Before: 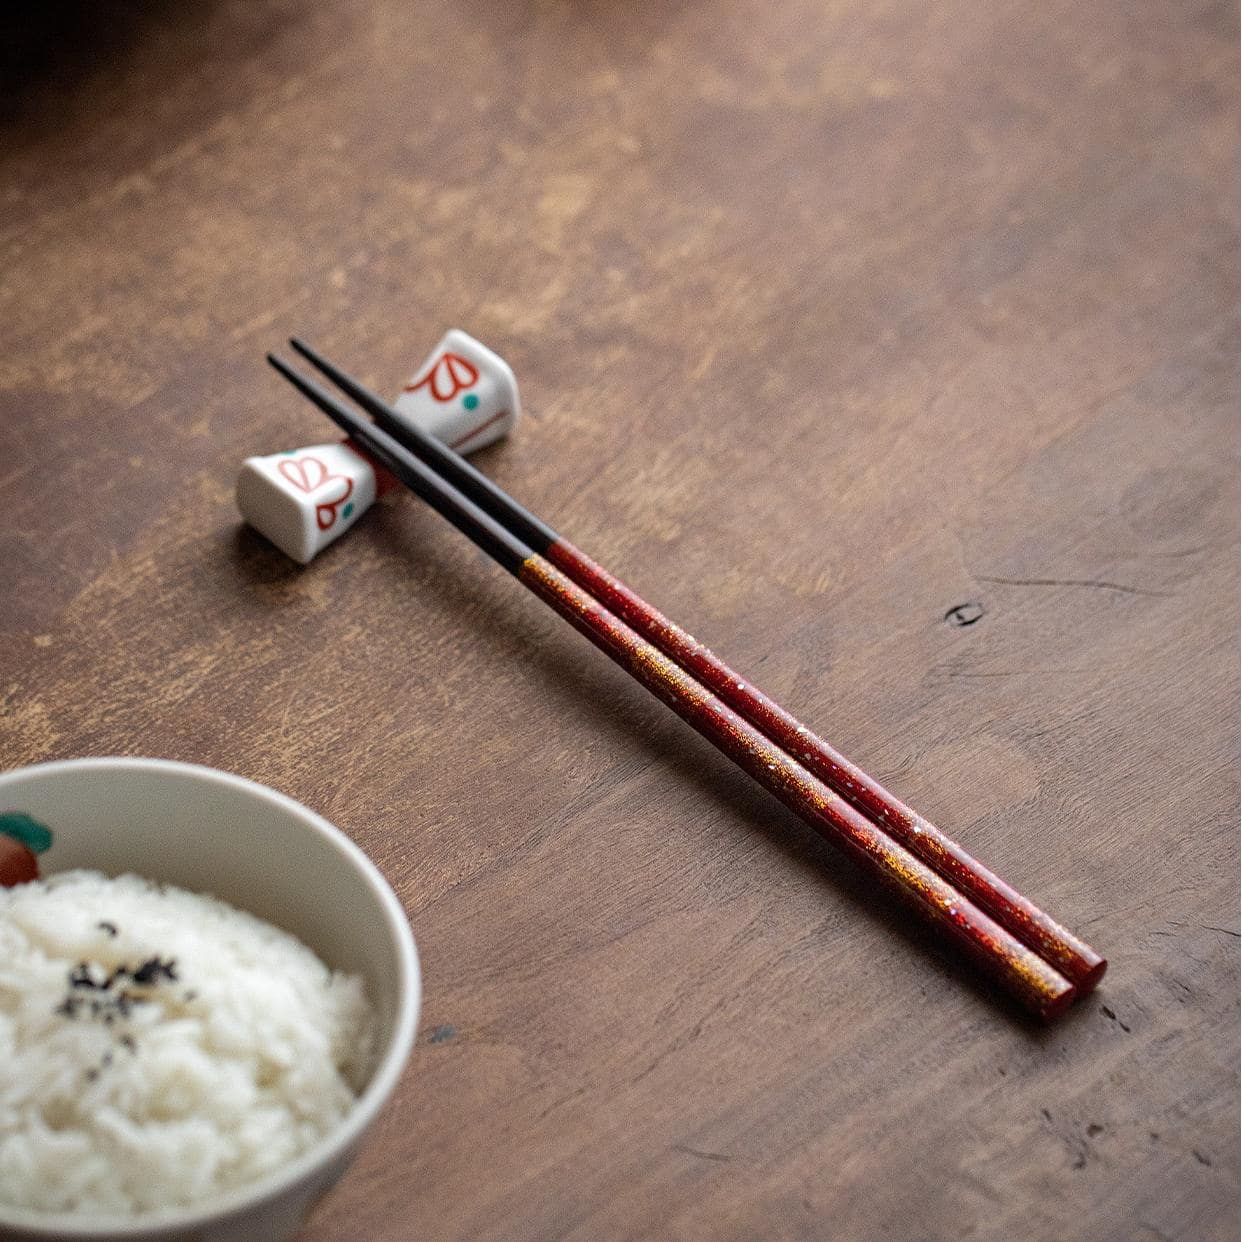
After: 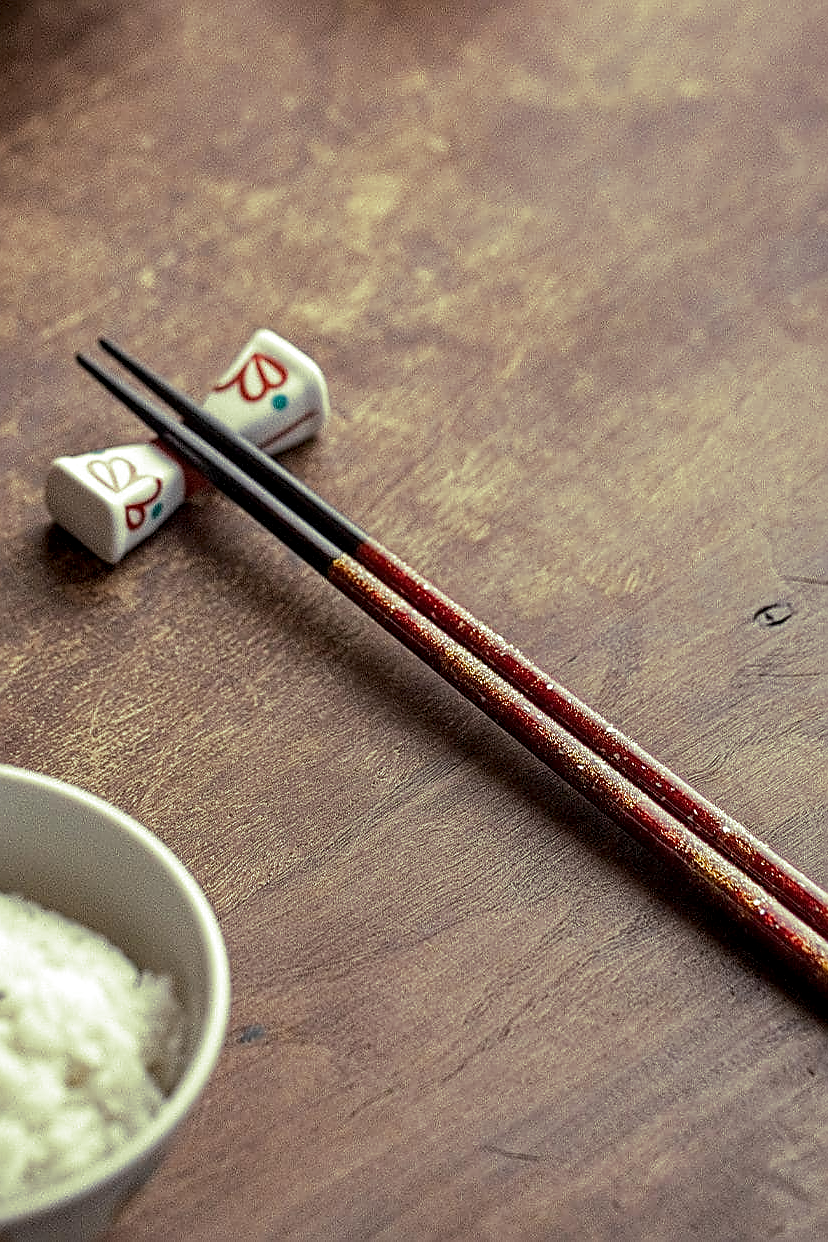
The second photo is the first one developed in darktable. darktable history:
split-toning: shadows › hue 290.82°, shadows › saturation 0.34, highlights › saturation 0.38, balance 0, compress 50%
local contrast: detail 130%
sharpen: radius 1.4, amount 1.25, threshold 0.7
crop and rotate: left 15.446%, right 17.836%
